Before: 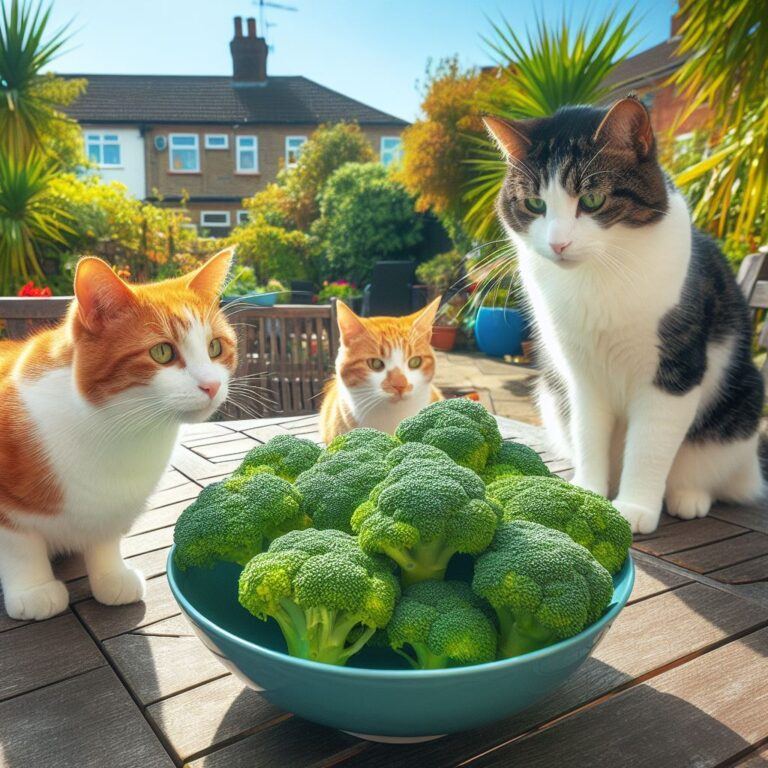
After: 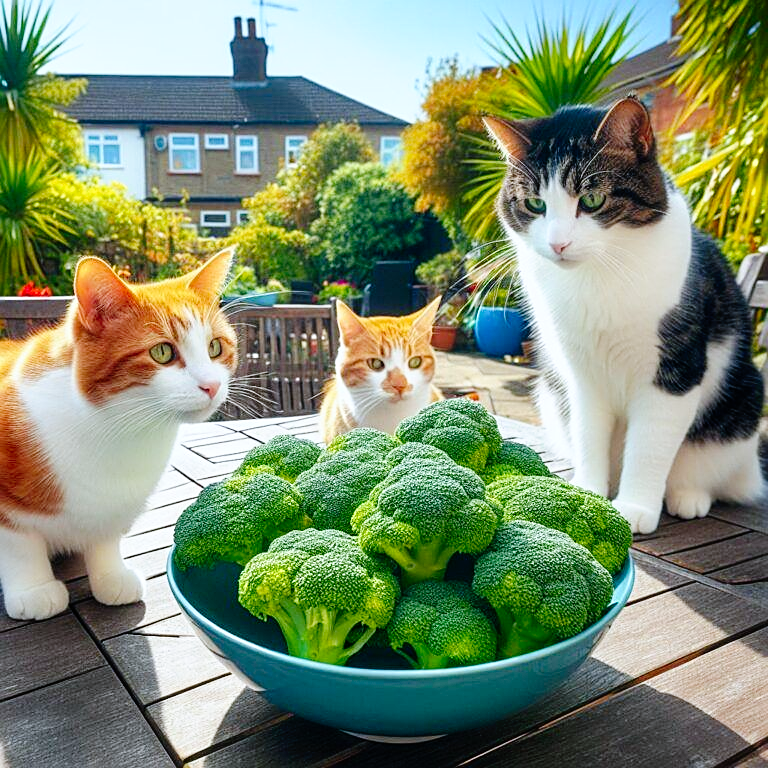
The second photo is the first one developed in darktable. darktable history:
sharpen: on, module defaults
white balance: red 0.954, blue 1.079
tone curve: curves: ch0 [(0, 0) (0.003, 0) (0.011, 0.002) (0.025, 0.004) (0.044, 0.007) (0.069, 0.015) (0.1, 0.025) (0.136, 0.04) (0.177, 0.09) (0.224, 0.152) (0.277, 0.239) (0.335, 0.335) (0.399, 0.43) (0.468, 0.524) (0.543, 0.621) (0.623, 0.712) (0.709, 0.792) (0.801, 0.871) (0.898, 0.951) (1, 1)], preserve colors none
